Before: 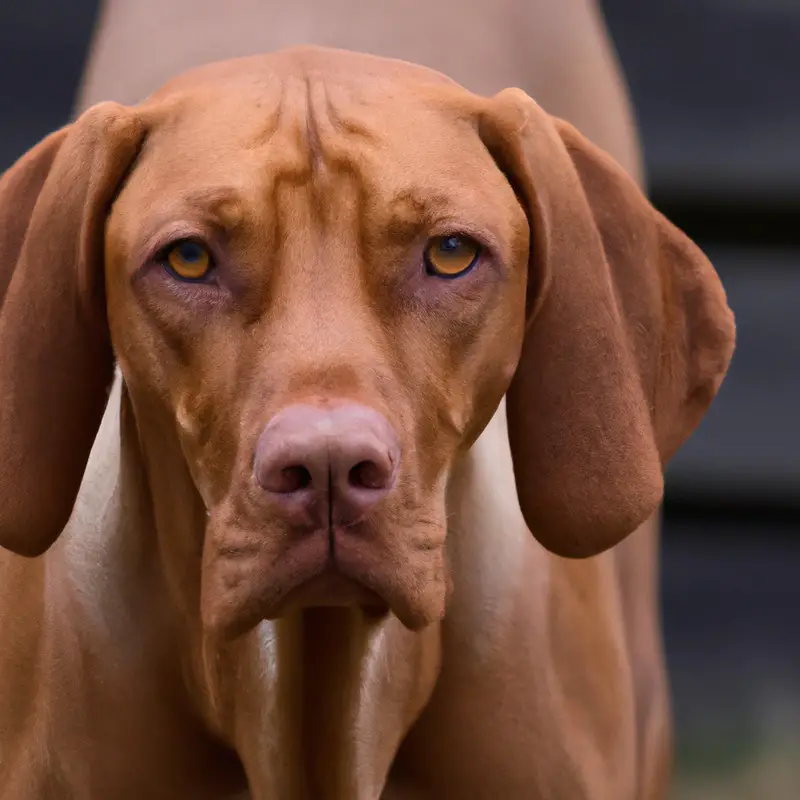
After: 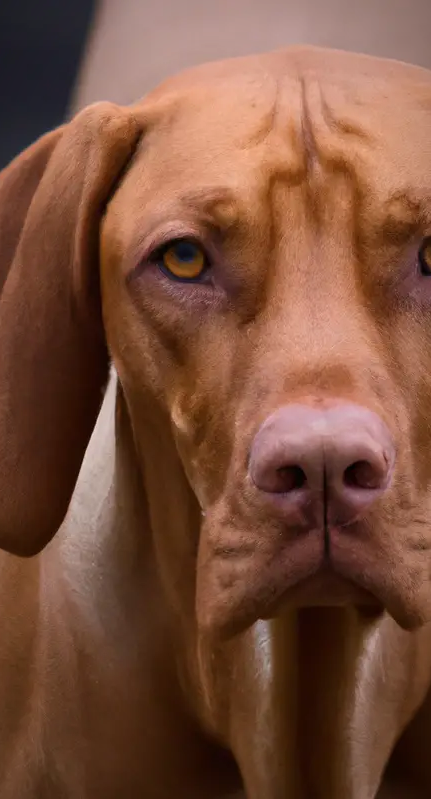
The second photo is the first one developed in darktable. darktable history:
crop: left 0.717%, right 45.33%, bottom 0.09%
tone equalizer: edges refinement/feathering 500, mask exposure compensation -1.57 EV, preserve details no
vignetting: fall-off start 80.8%, fall-off radius 61.47%, saturation -0.019, automatic ratio true, width/height ratio 1.416
